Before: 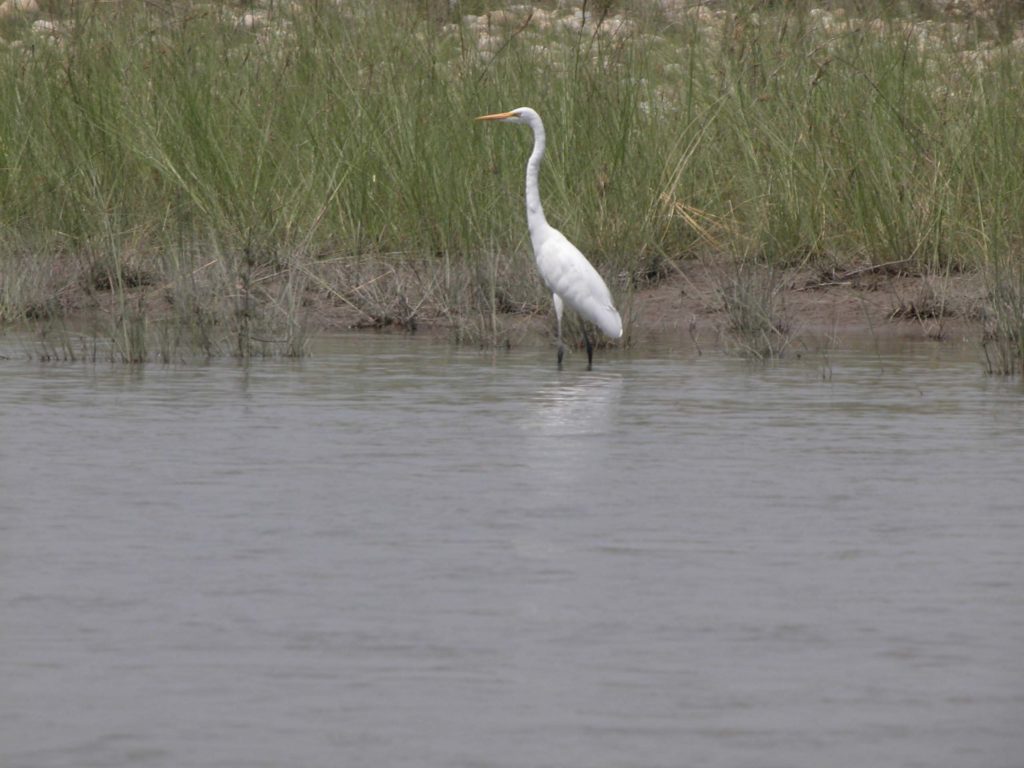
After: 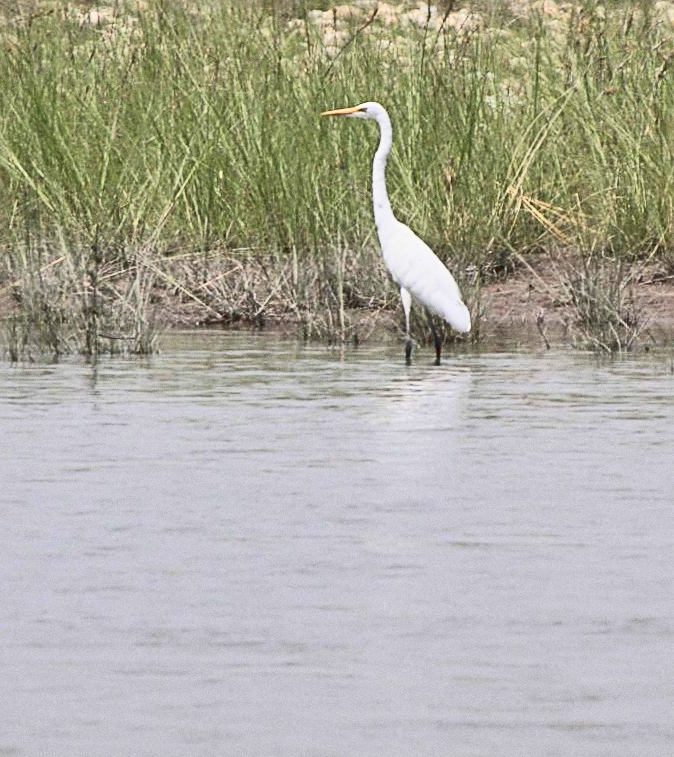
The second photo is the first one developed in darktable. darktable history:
rotate and perspective: rotation -0.45°, automatic cropping original format, crop left 0.008, crop right 0.992, crop top 0.012, crop bottom 0.988
shadows and highlights: low approximation 0.01, soften with gaussian
crop and rotate: left 14.436%, right 18.898%
exposure: compensate highlight preservation false
tone curve: curves: ch0 [(0, 0.098) (0.262, 0.324) (0.421, 0.59) (0.54, 0.803) (0.725, 0.922) (0.99, 0.974)], color space Lab, linked channels, preserve colors none
grain: coarseness 0.09 ISO
sharpen: radius 2.817, amount 0.715
